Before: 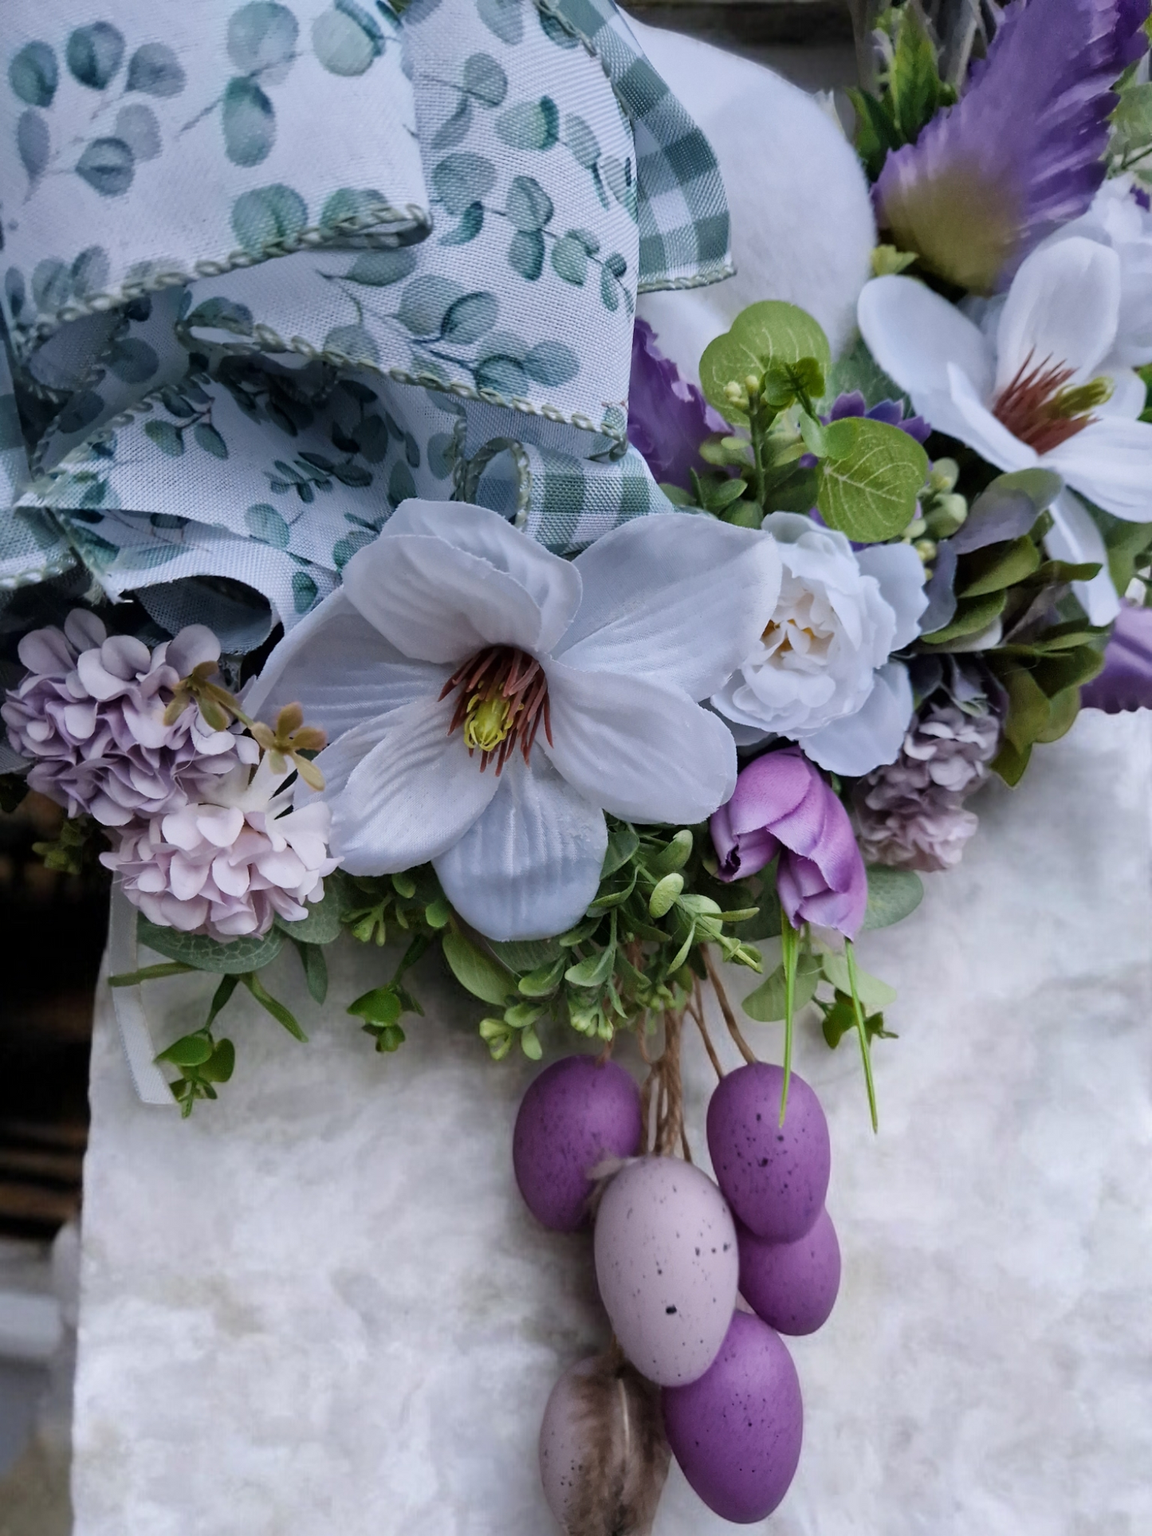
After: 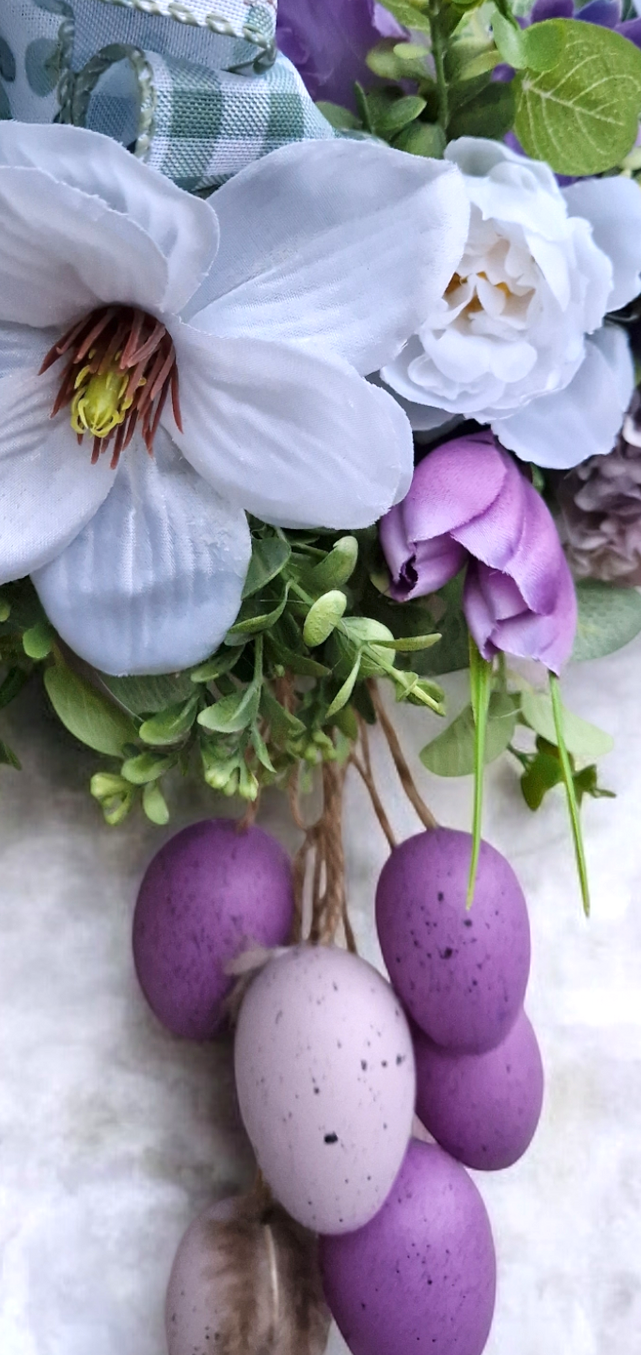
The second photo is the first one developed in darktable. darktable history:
exposure: exposure 0.559 EV, compensate highlight preservation false
crop: left 35.432%, top 26.233%, right 20.145%, bottom 3.432%
